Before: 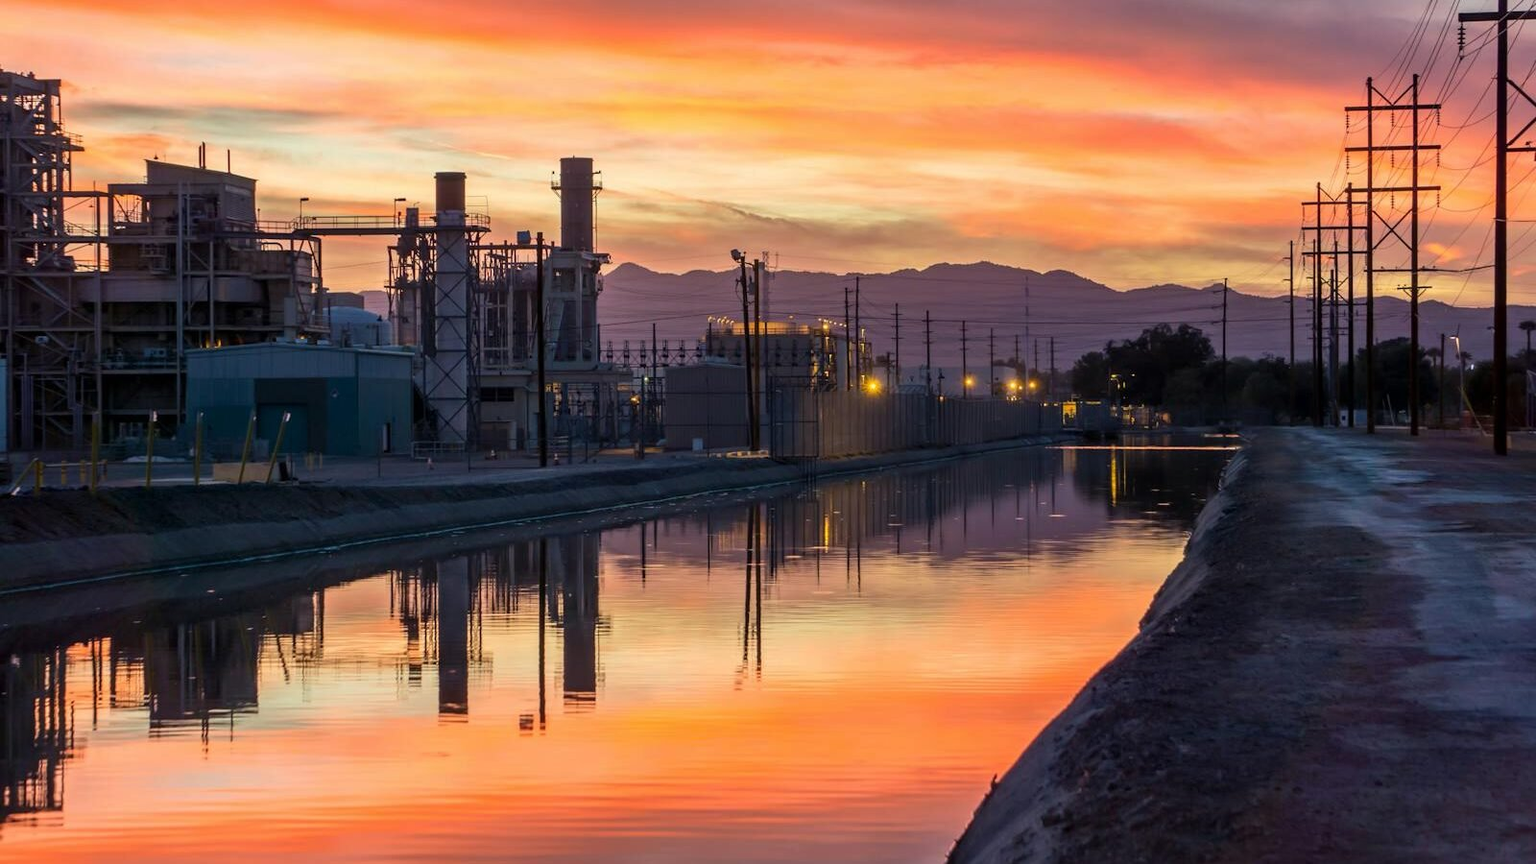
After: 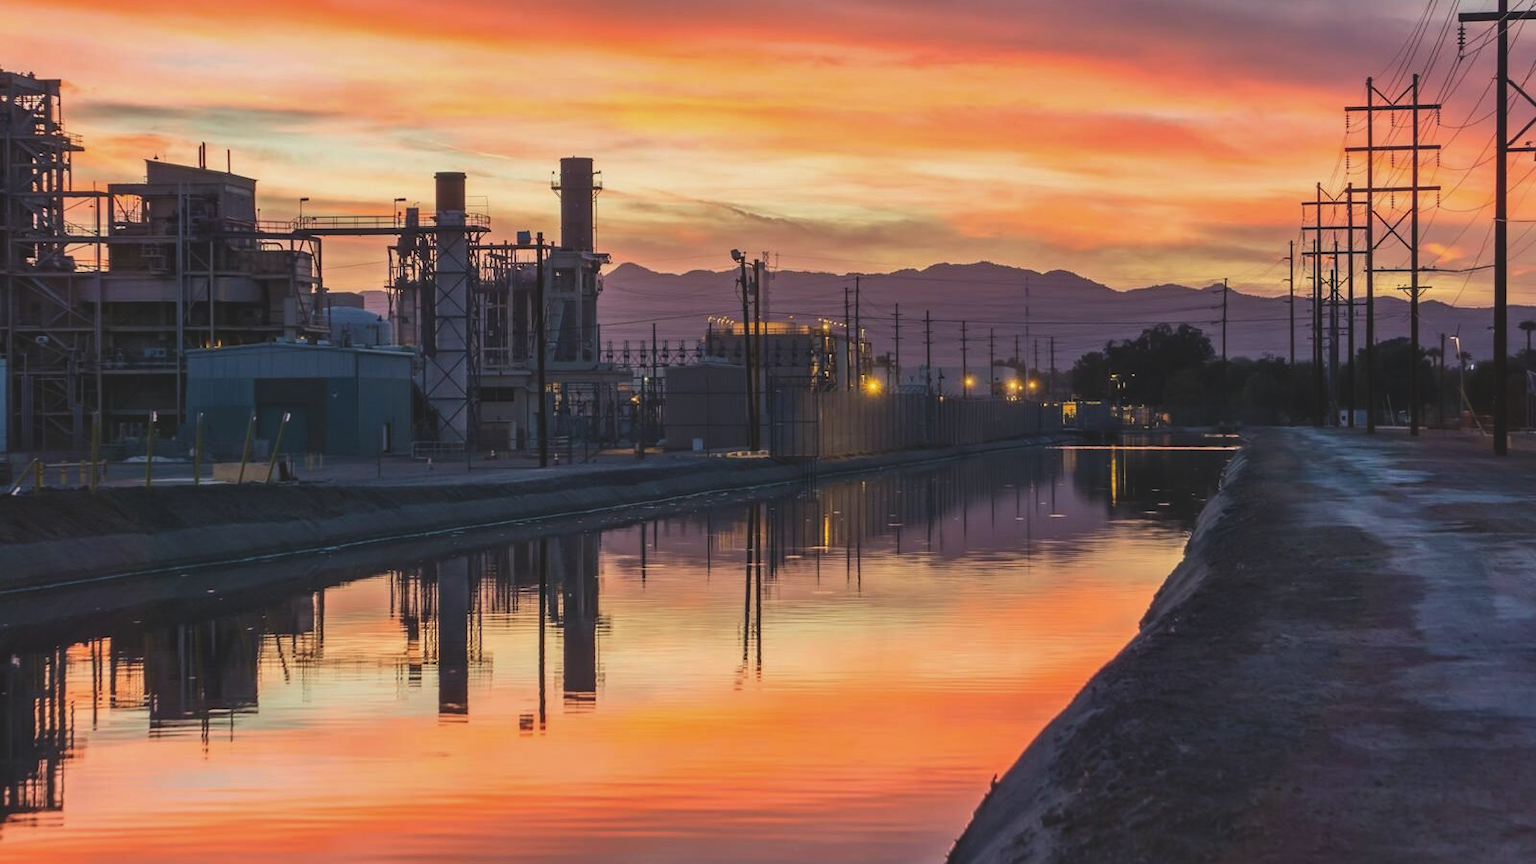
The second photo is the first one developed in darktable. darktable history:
shadows and highlights: shadows 32.3, highlights -32.74, soften with gaussian
exposure: black level correction -0.014, exposure -0.195 EV, compensate exposure bias true, compensate highlight preservation false
